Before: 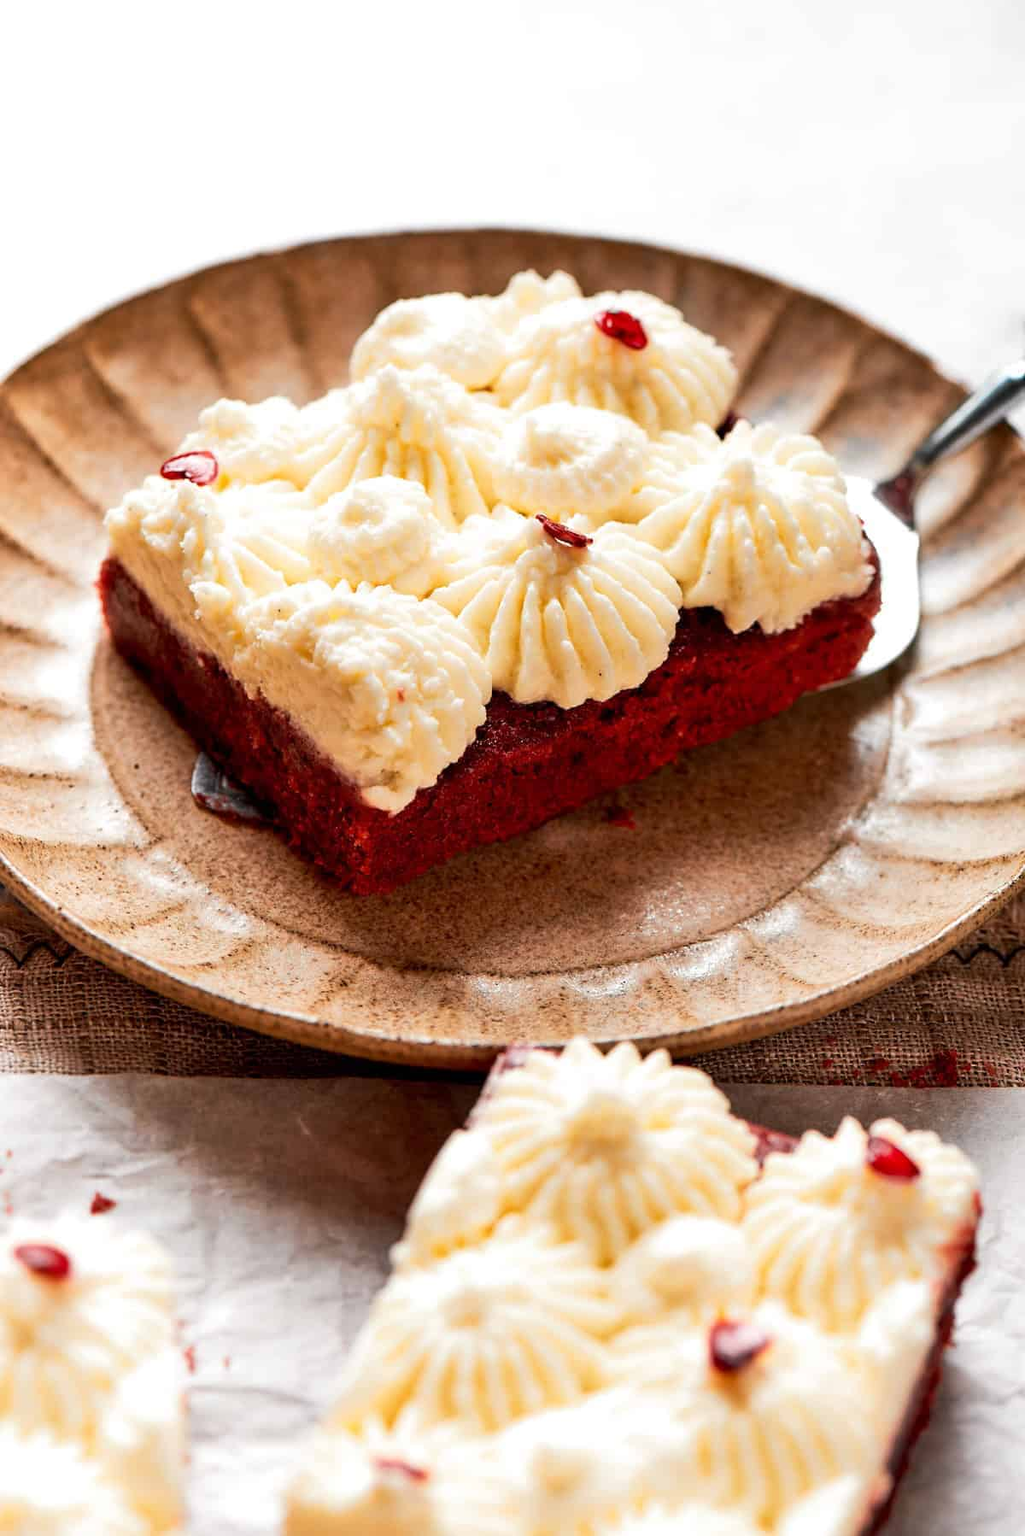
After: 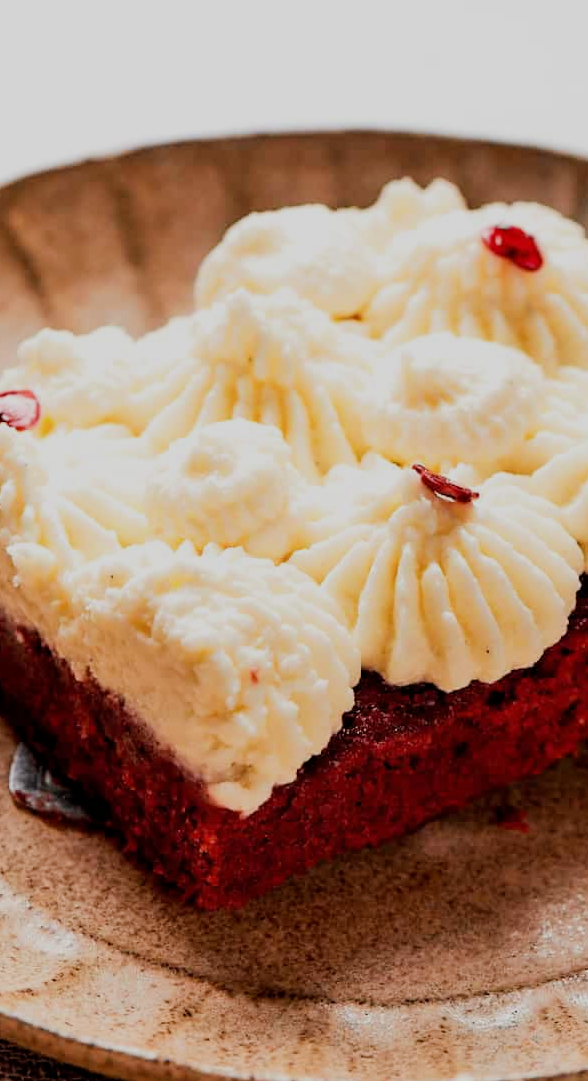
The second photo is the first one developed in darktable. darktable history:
filmic rgb: black relative exposure -7.65 EV, white relative exposure 4.56 EV, threshold 5.99 EV, hardness 3.61, enable highlight reconstruction true
crop: left 17.952%, top 7.688%, right 33.015%, bottom 32.185%
